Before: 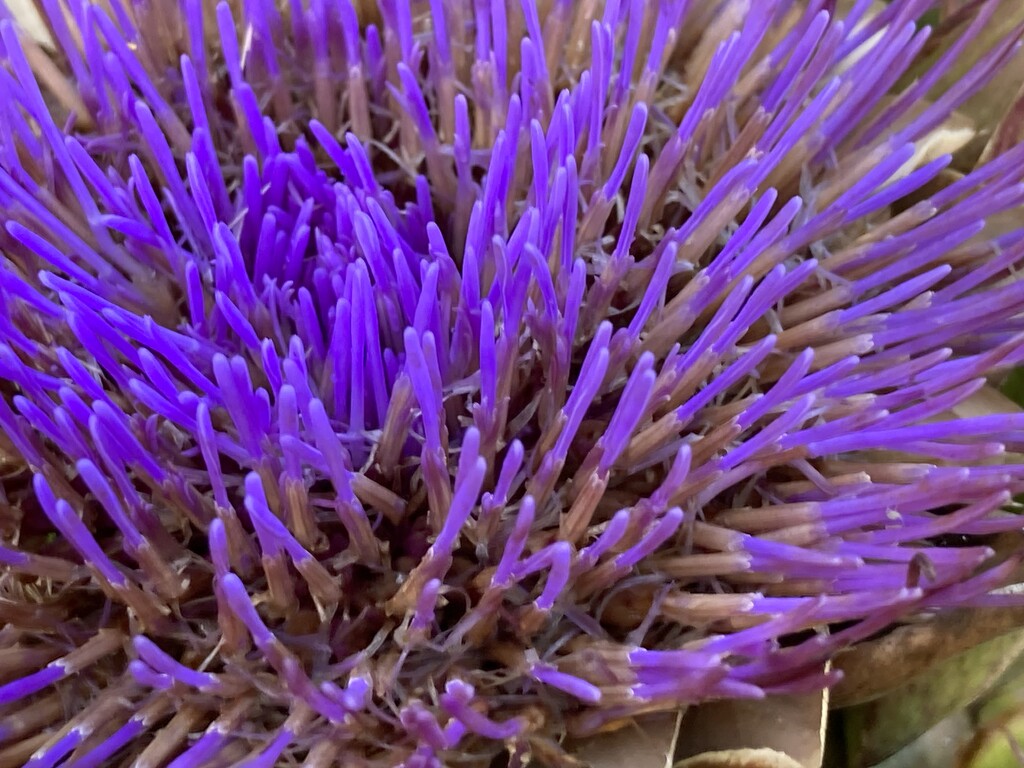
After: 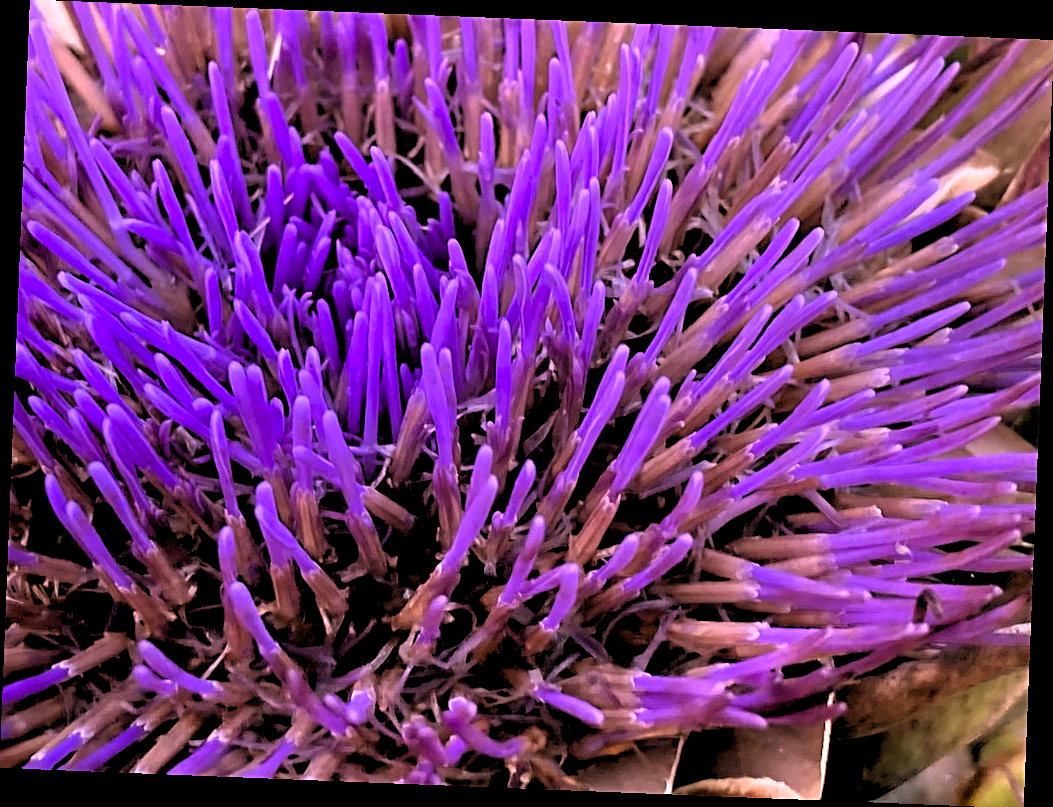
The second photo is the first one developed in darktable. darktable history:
rgb levels: levels [[0.034, 0.472, 0.904], [0, 0.5, 1], [0, 0.5, 1]]
sharpen: on, module defaults
white balance: red 1.188, blue 1.11
rotate and perspective: rotation 2.27°, automatic cropping off
